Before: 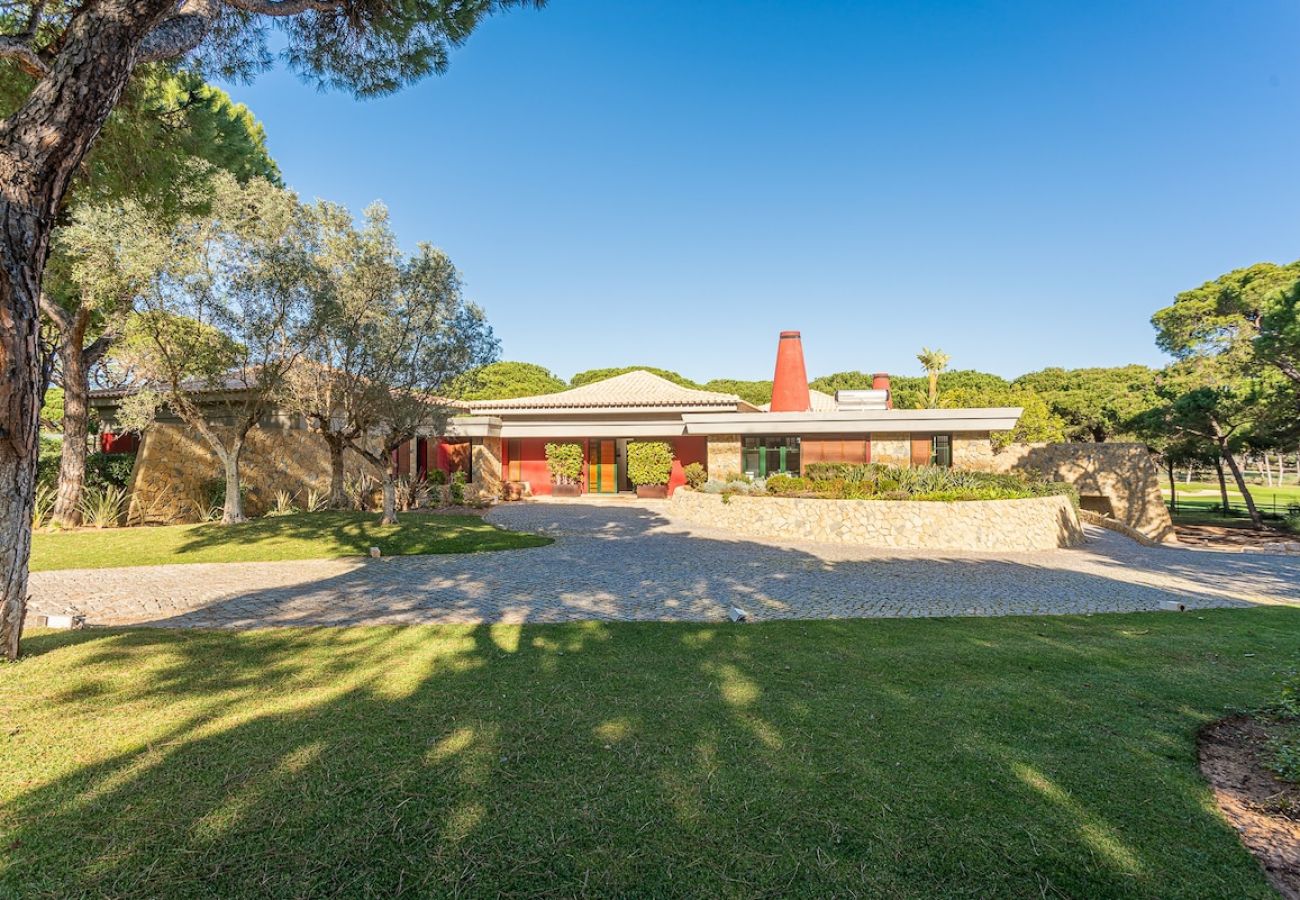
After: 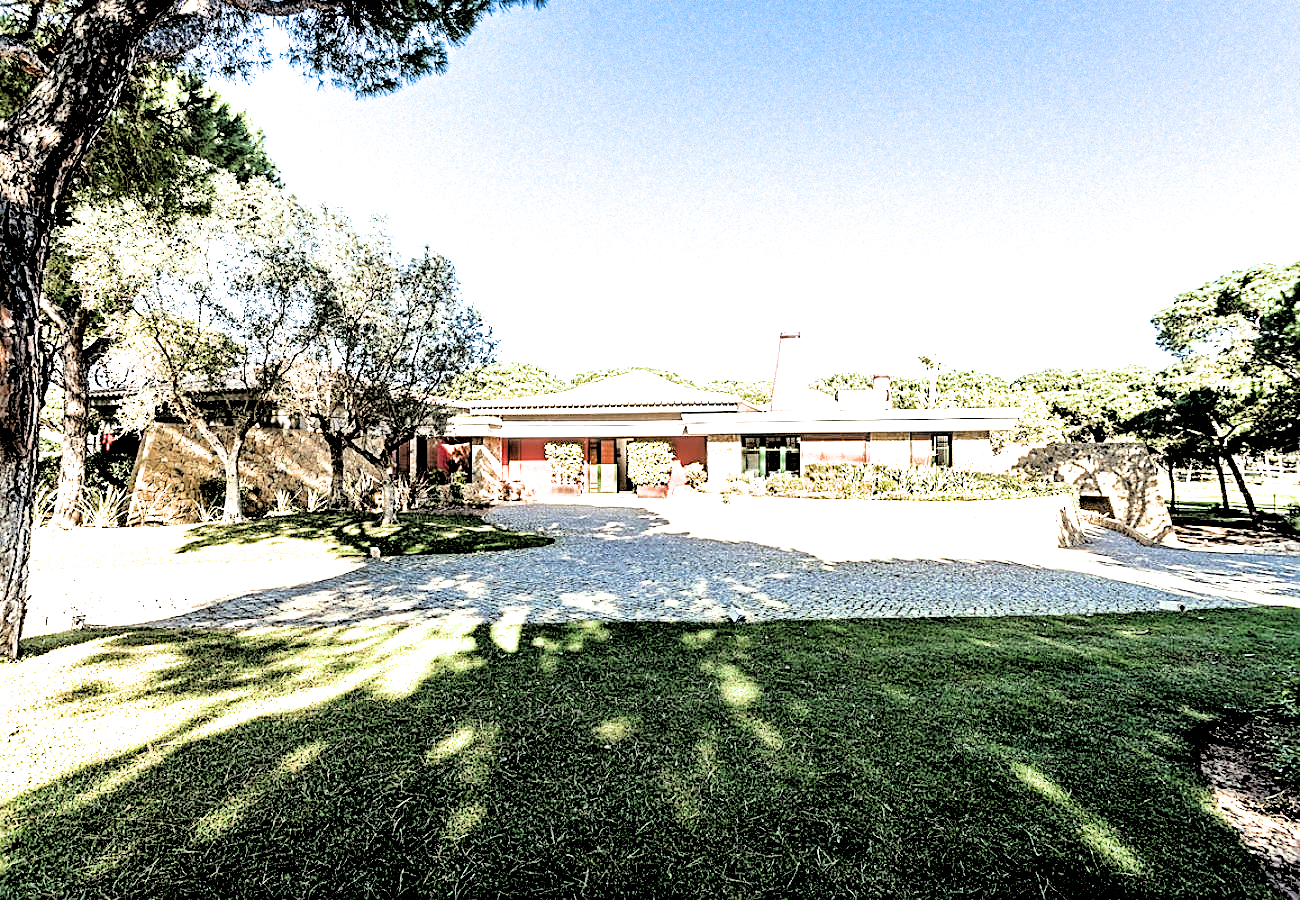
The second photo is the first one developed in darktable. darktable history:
sharpen: on, module defaults
exposure: black level correction 0.001, exposure 0.5 EV, compensate exposure bias true, compensate highlight preservation false
white balance: red 0.978, blue 0.999
rgb levels: levels [[0.013, 0.434, 0.89], [0, 0.5, 1], [0, 0.5, 1]]
filmic rgb: black relative exposure -1 EV, white relative exposure 2.05 EV, hardness 1.52, contrast 2.25, enable highlight reconstruction true
